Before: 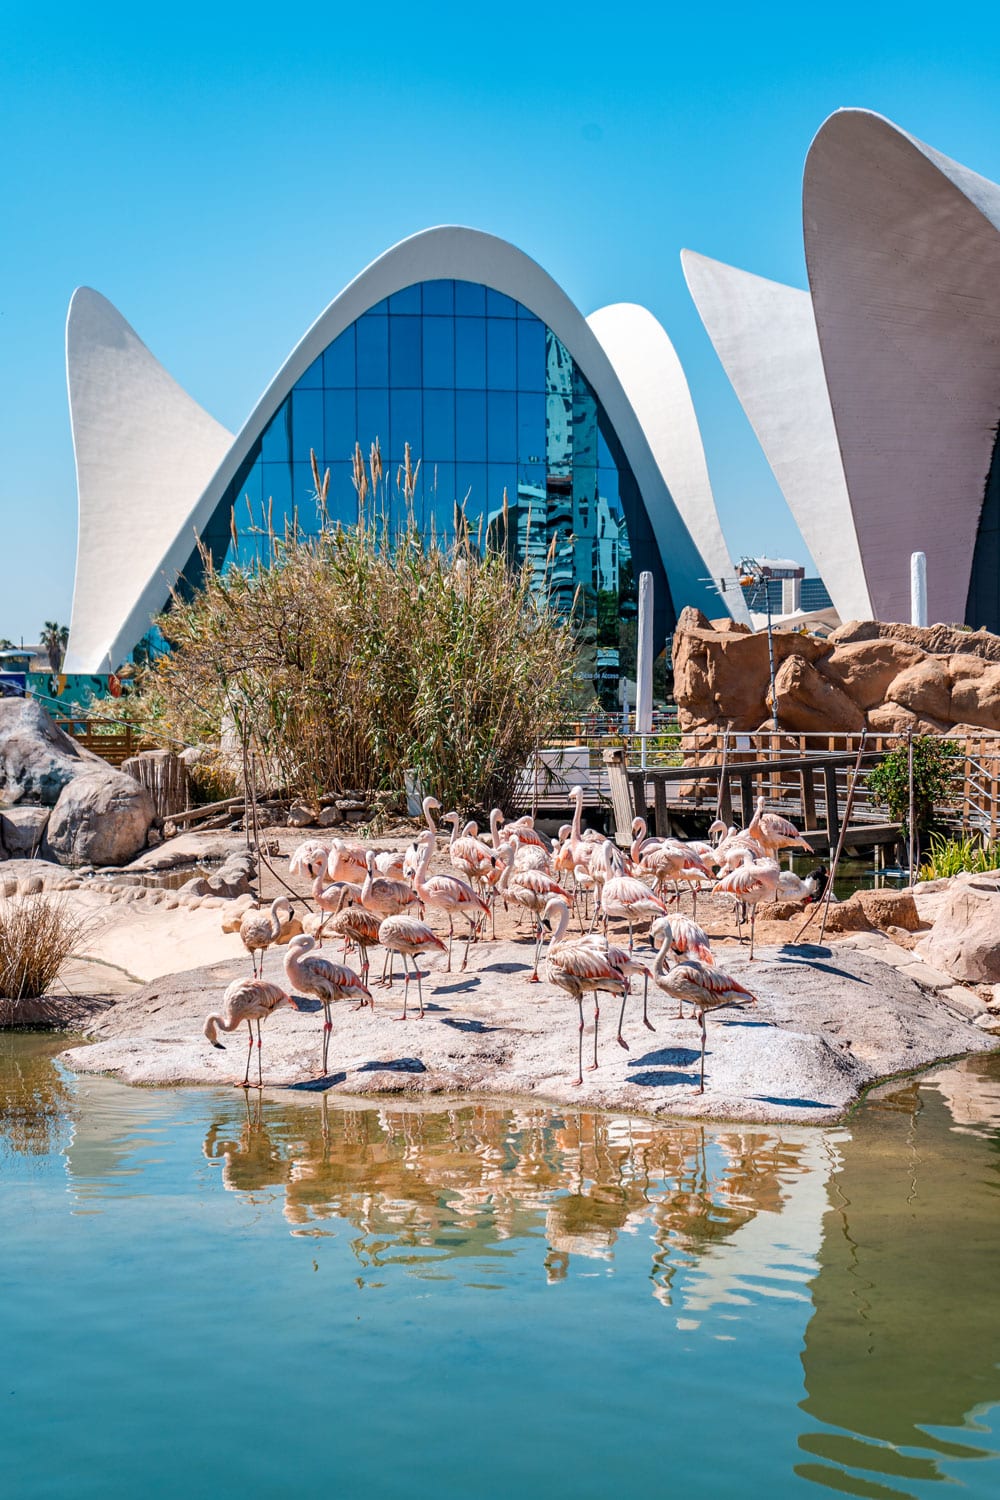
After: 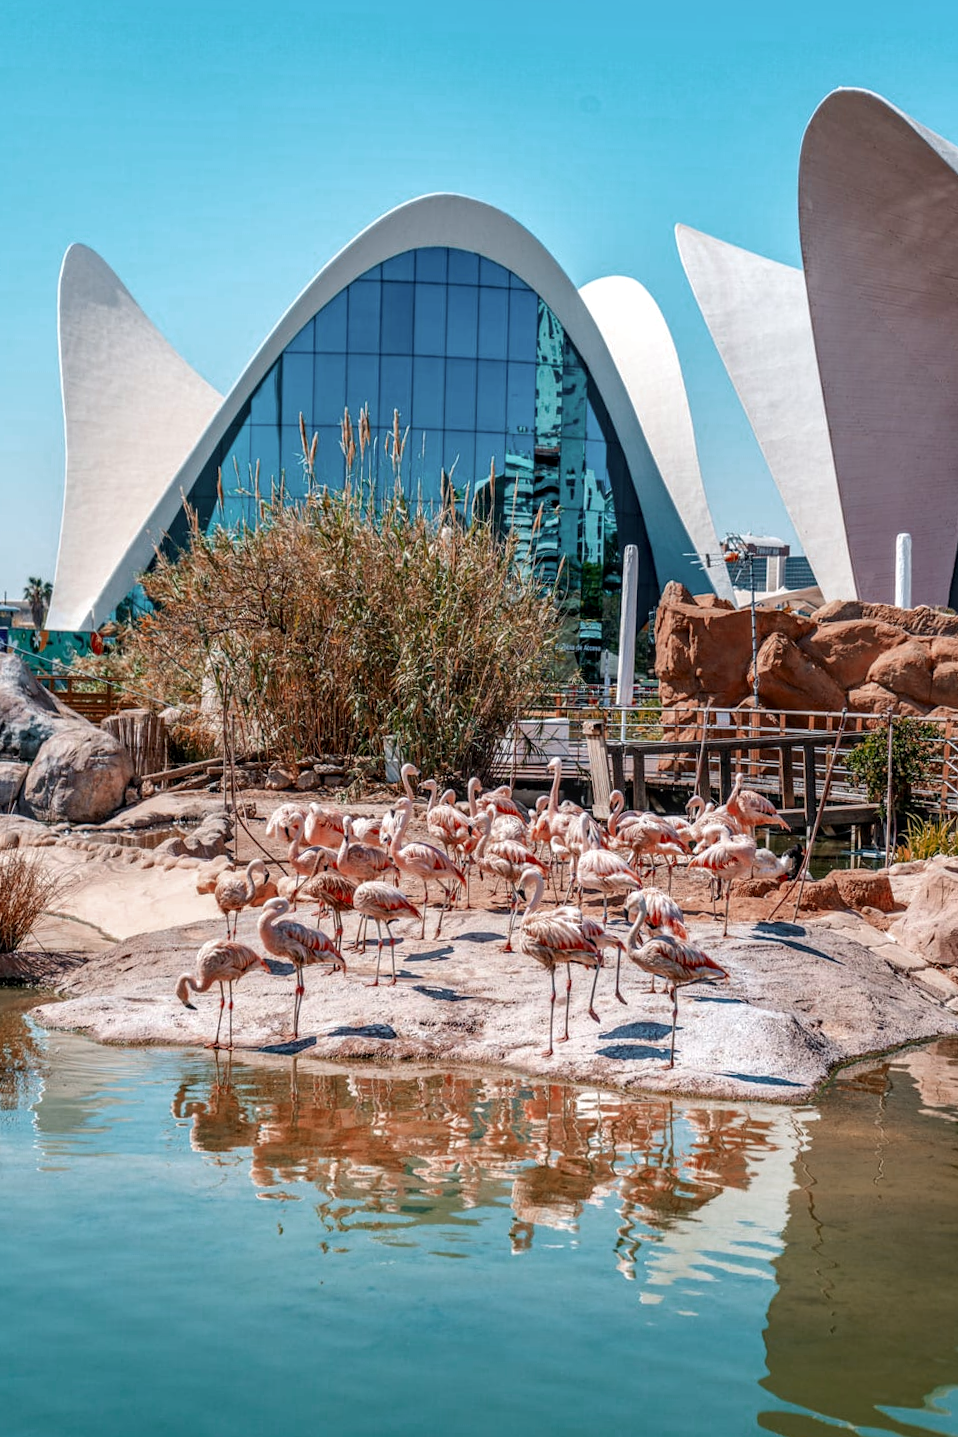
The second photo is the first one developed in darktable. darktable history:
crop and rotate: angle -1.69°
local contrast: on, module defaults
color zones: curves: ch0 [(0, 0.299) (0.25, 0.383) (0.456, 0.352) (0.736, 0.571)]; ch1 [(0, 0.63) (0.151, 0.568) (0.254, 0.416) (0.47, 0.558) (0.732, 0.37) (0.909, 0.492)]; ch2 [(0.004, 0.604) (0.158, 0.443) (0.257, 0.403) (0.761, 0.468)]
